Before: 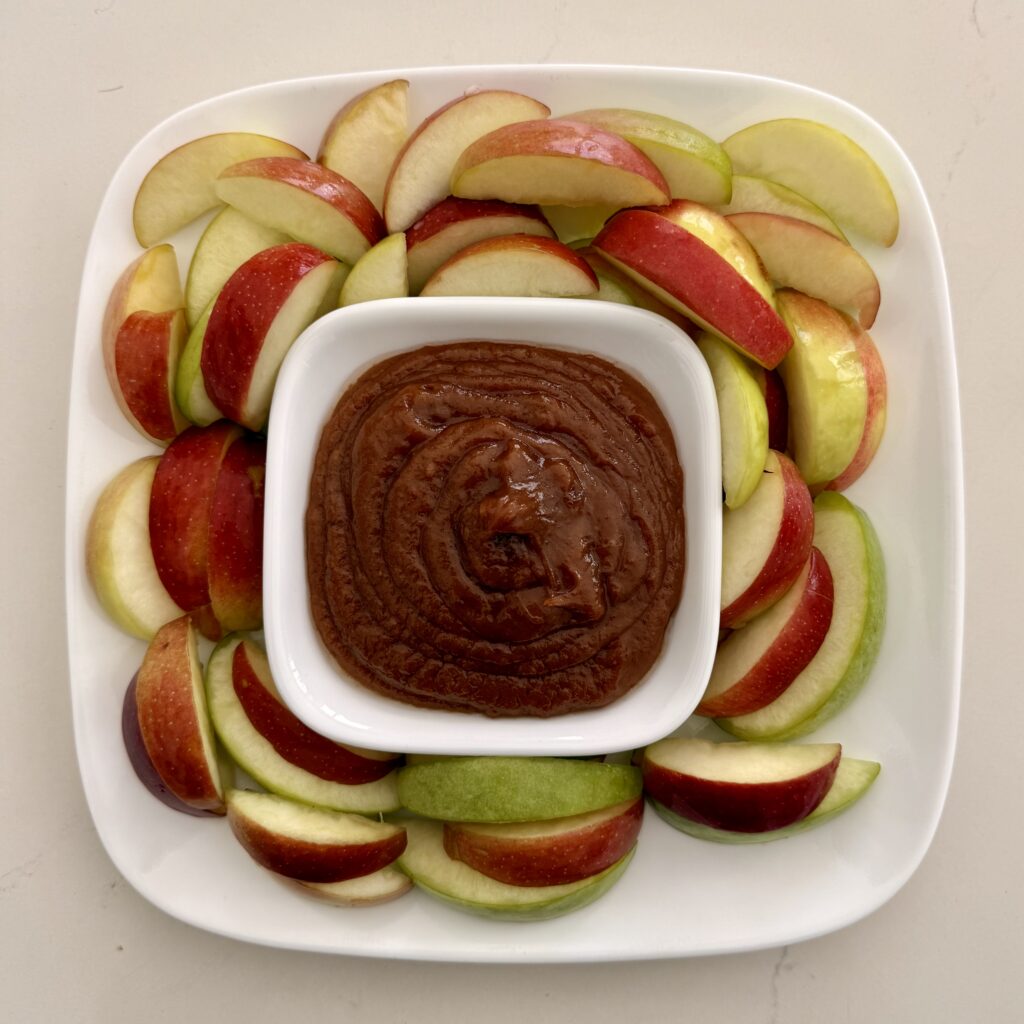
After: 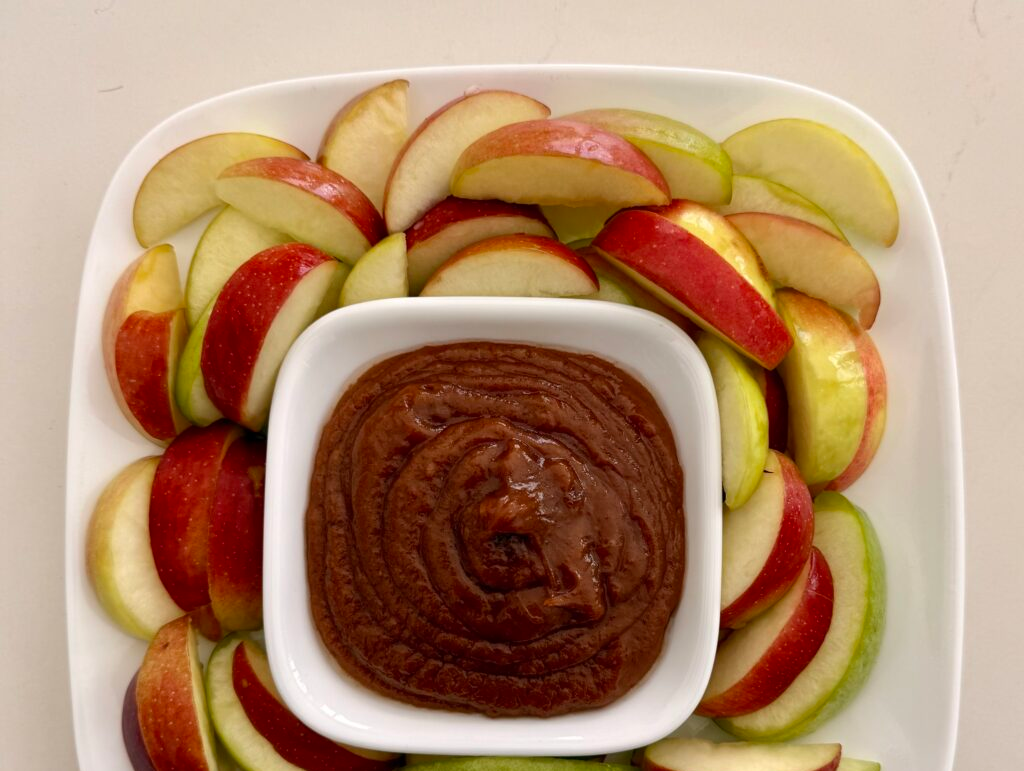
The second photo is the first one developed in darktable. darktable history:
crop: bottom 24.7%
